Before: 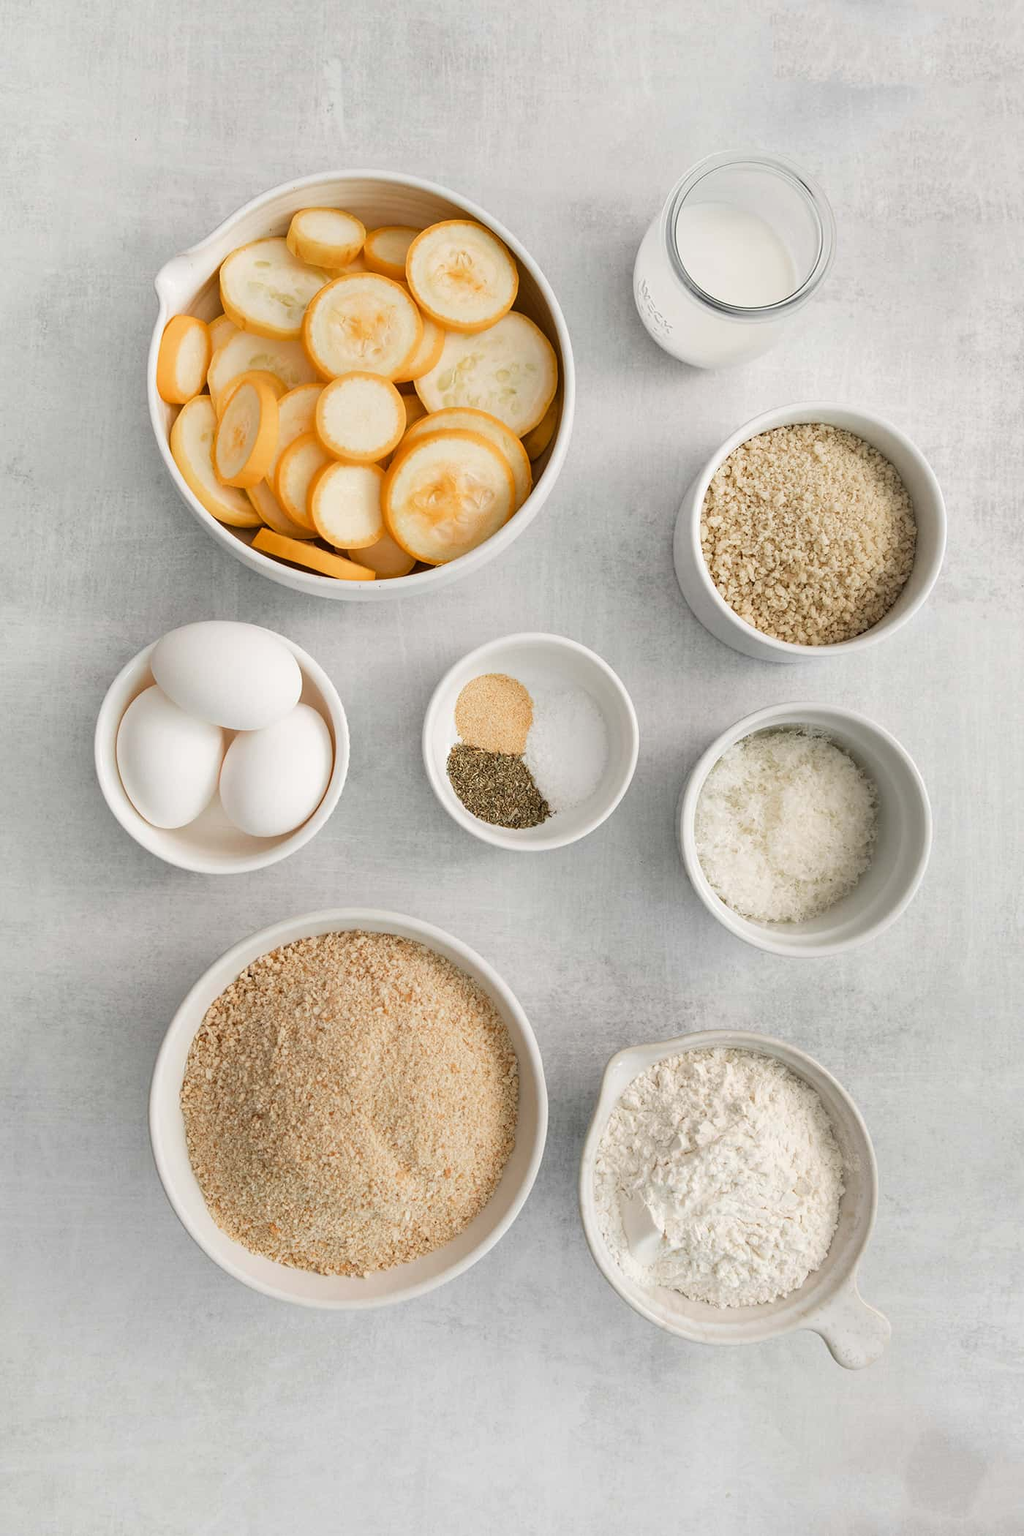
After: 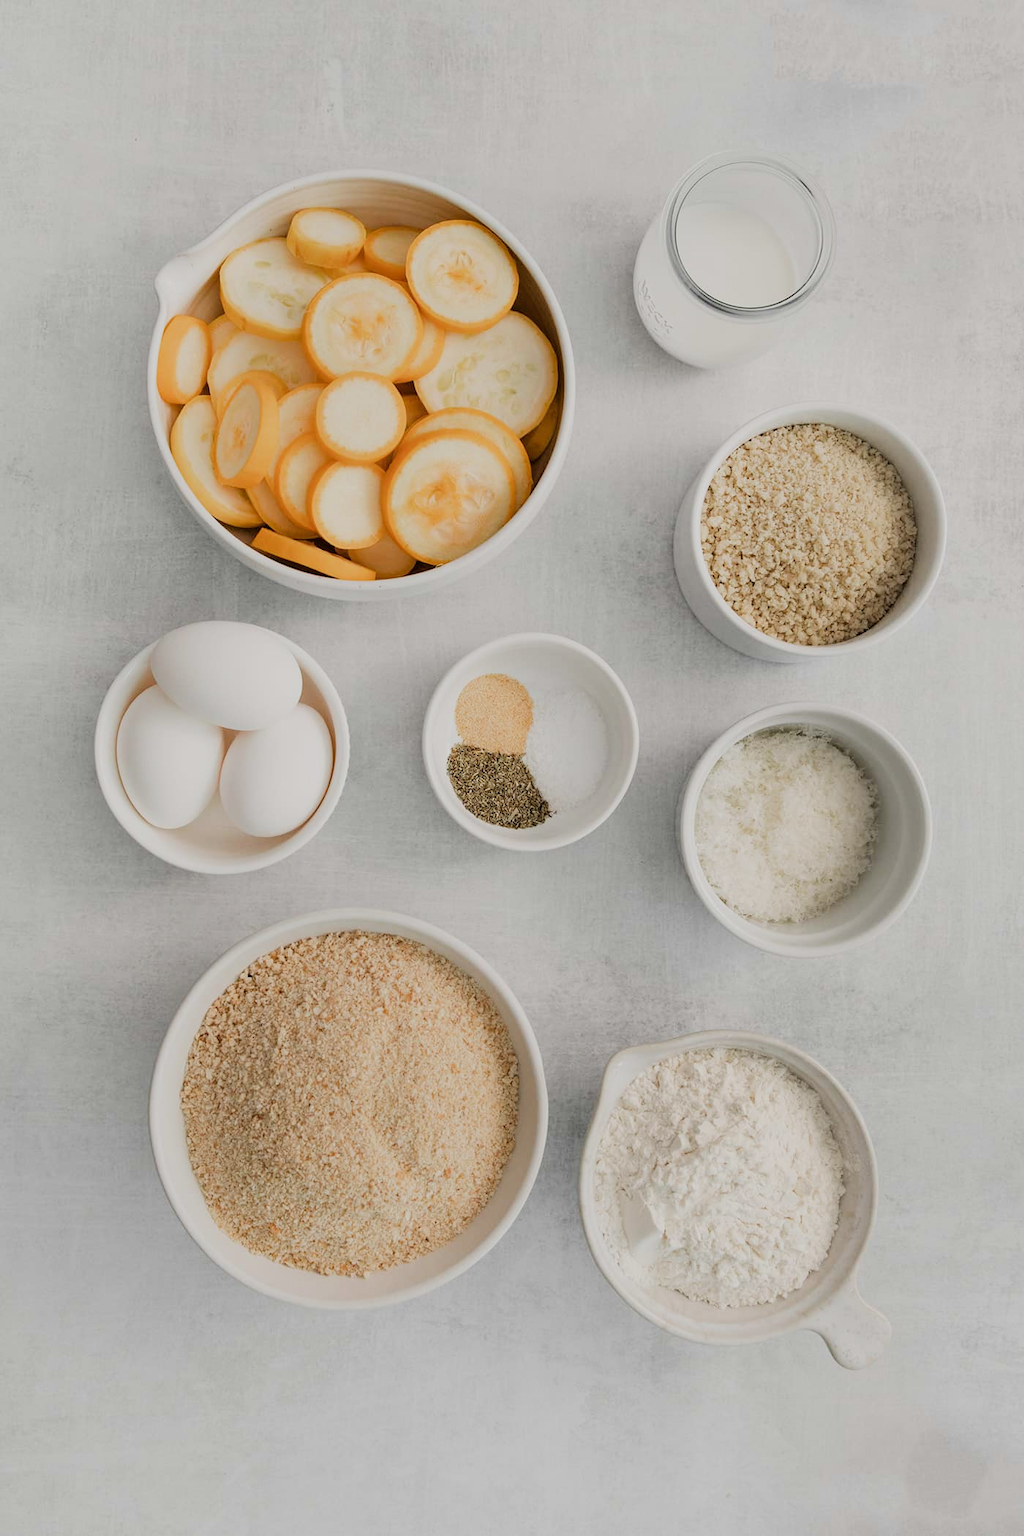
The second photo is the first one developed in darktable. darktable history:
filmic rgb: black relative exposure -7.65 EV, white relative exposure 4.56 EV, threshold 5.98 EV, hardness 3.61, iterations of high-quality reconstruction 0, enable highlight reconstruction true
